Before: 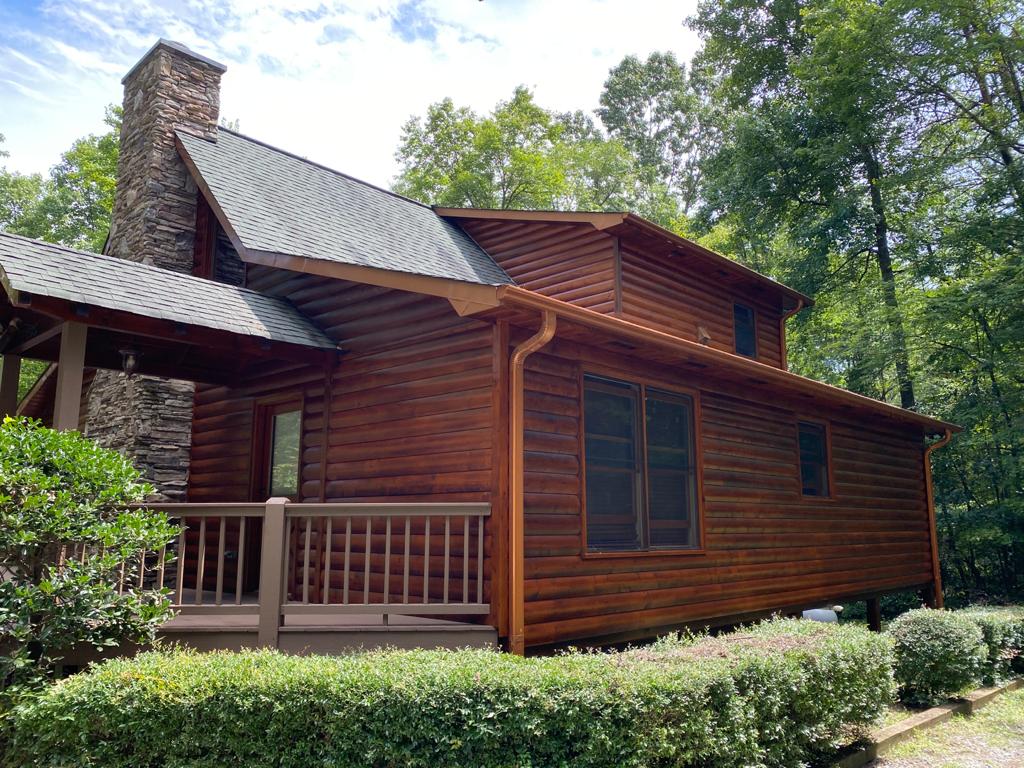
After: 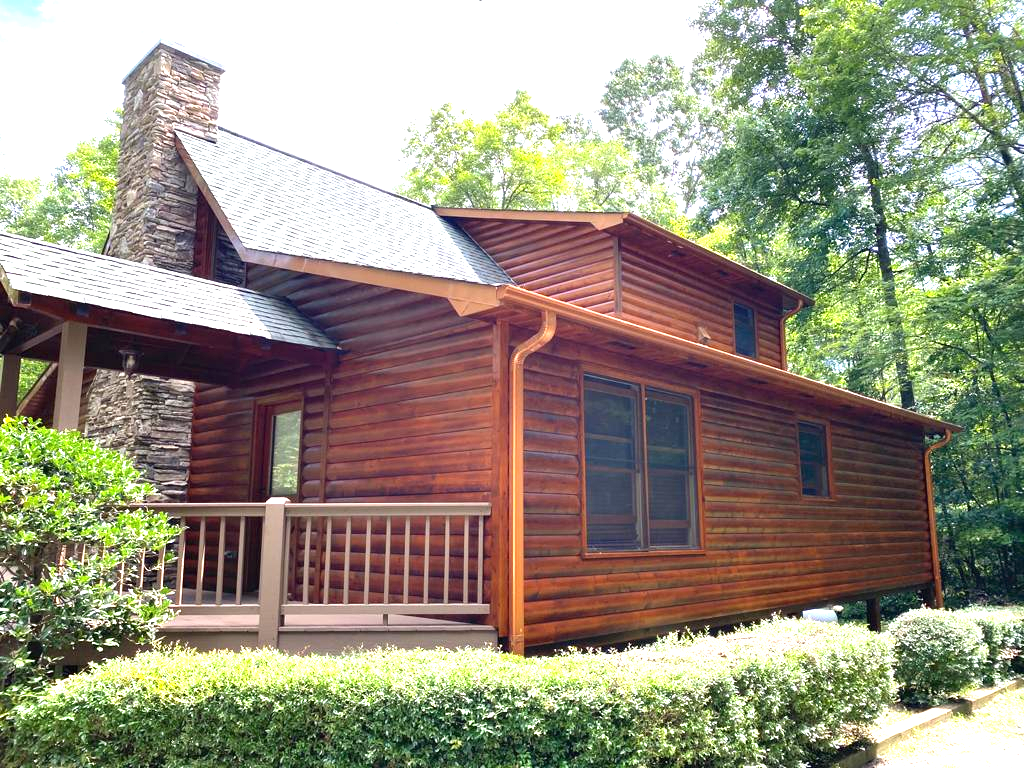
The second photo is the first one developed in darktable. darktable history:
exposure: black level correction 0, exposure 1.459 EV, compensate highlight preservation false
color correction: highlights b* -0.002
